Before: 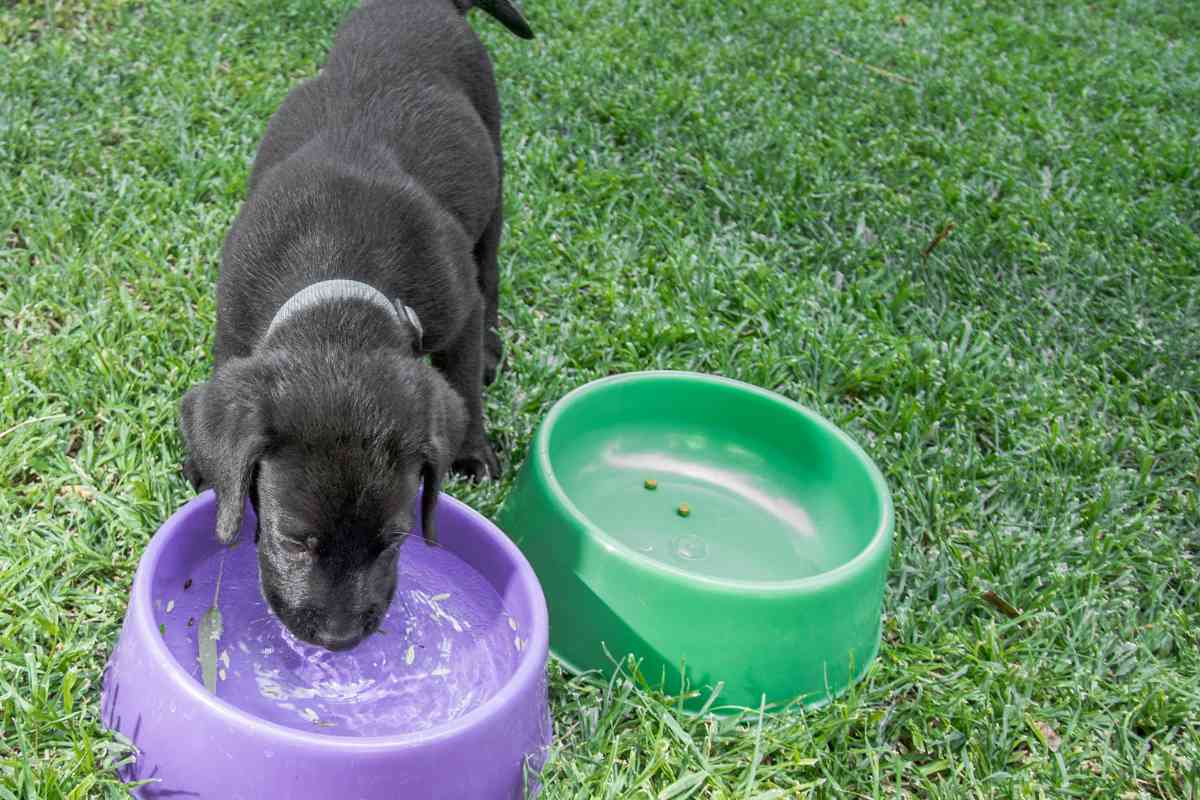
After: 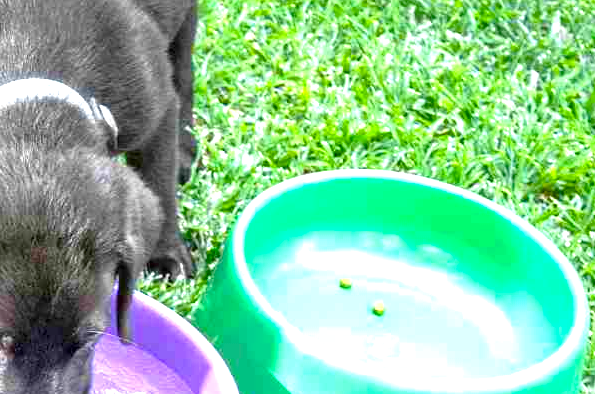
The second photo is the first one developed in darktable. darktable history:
color balance rgb: perceptual saturation grading › global saturation 35.025%, perceptual saturation grading › highlights -24.711%, perceptual saturation grading › shadows 25.448%, global vibrance 20%
exposure: black level correction 0, exposure 1.744 EV, compensate highlight preservation false
crop: left 25.426%, top 25.249%, right 24.94%, bottom 25.492%
